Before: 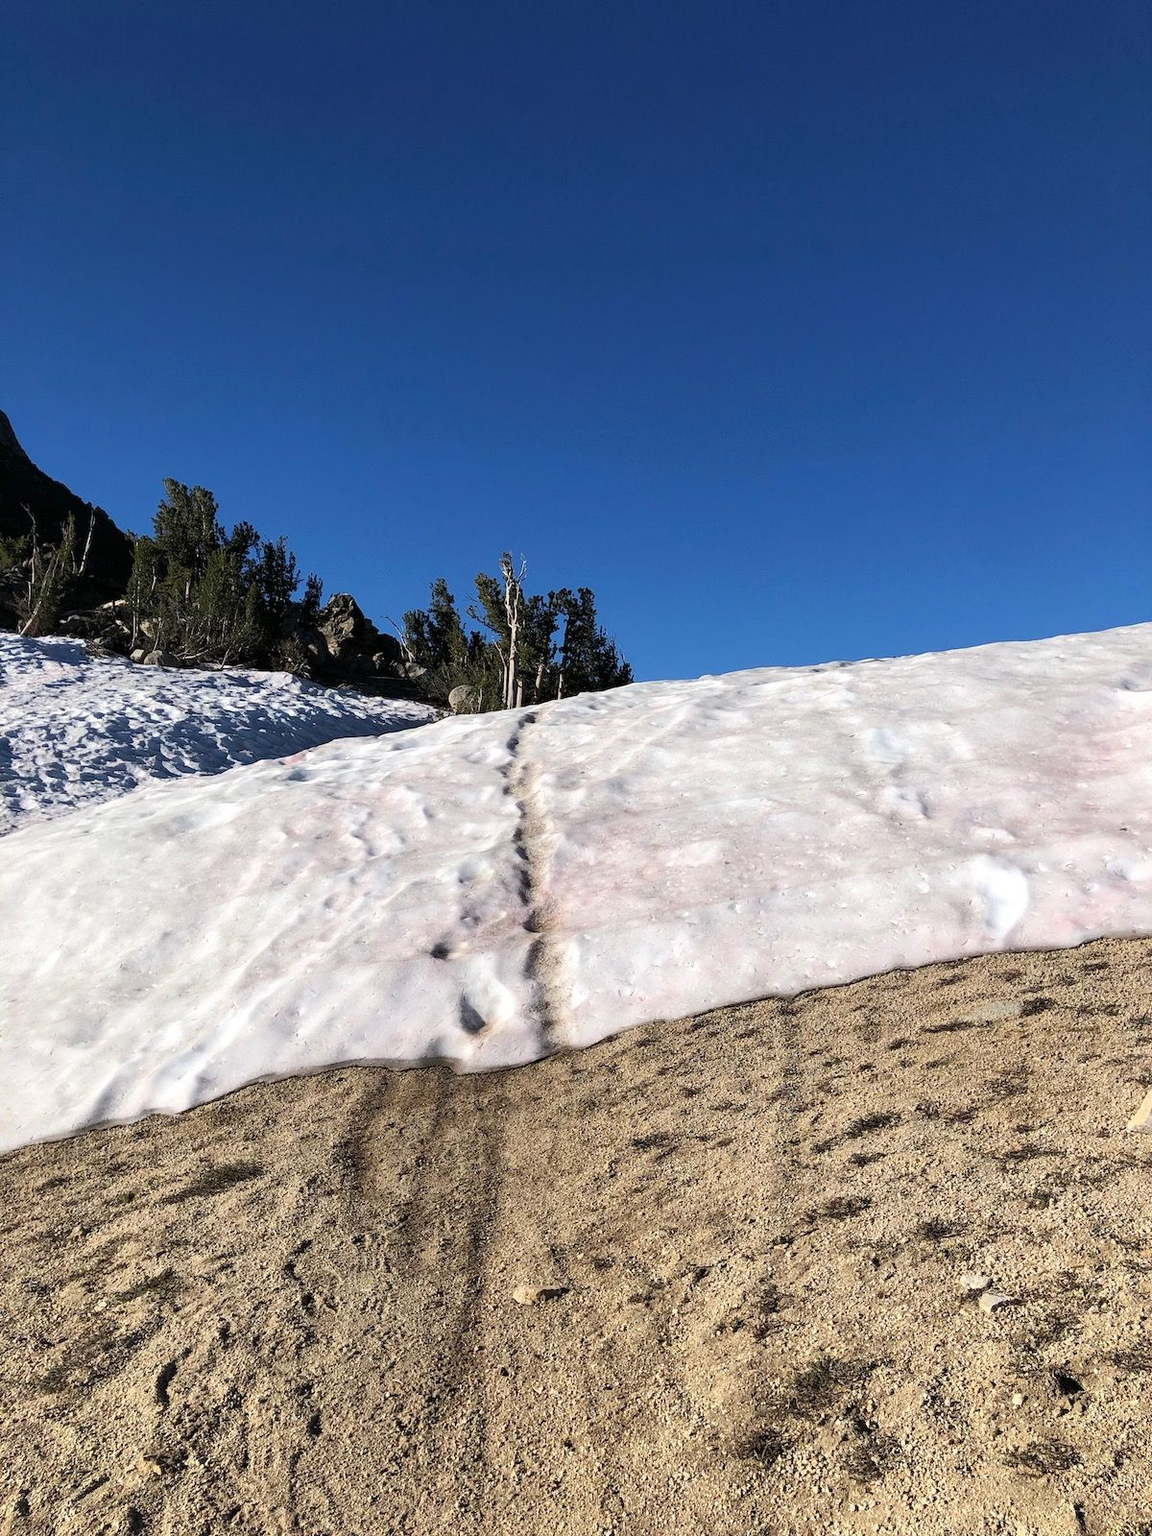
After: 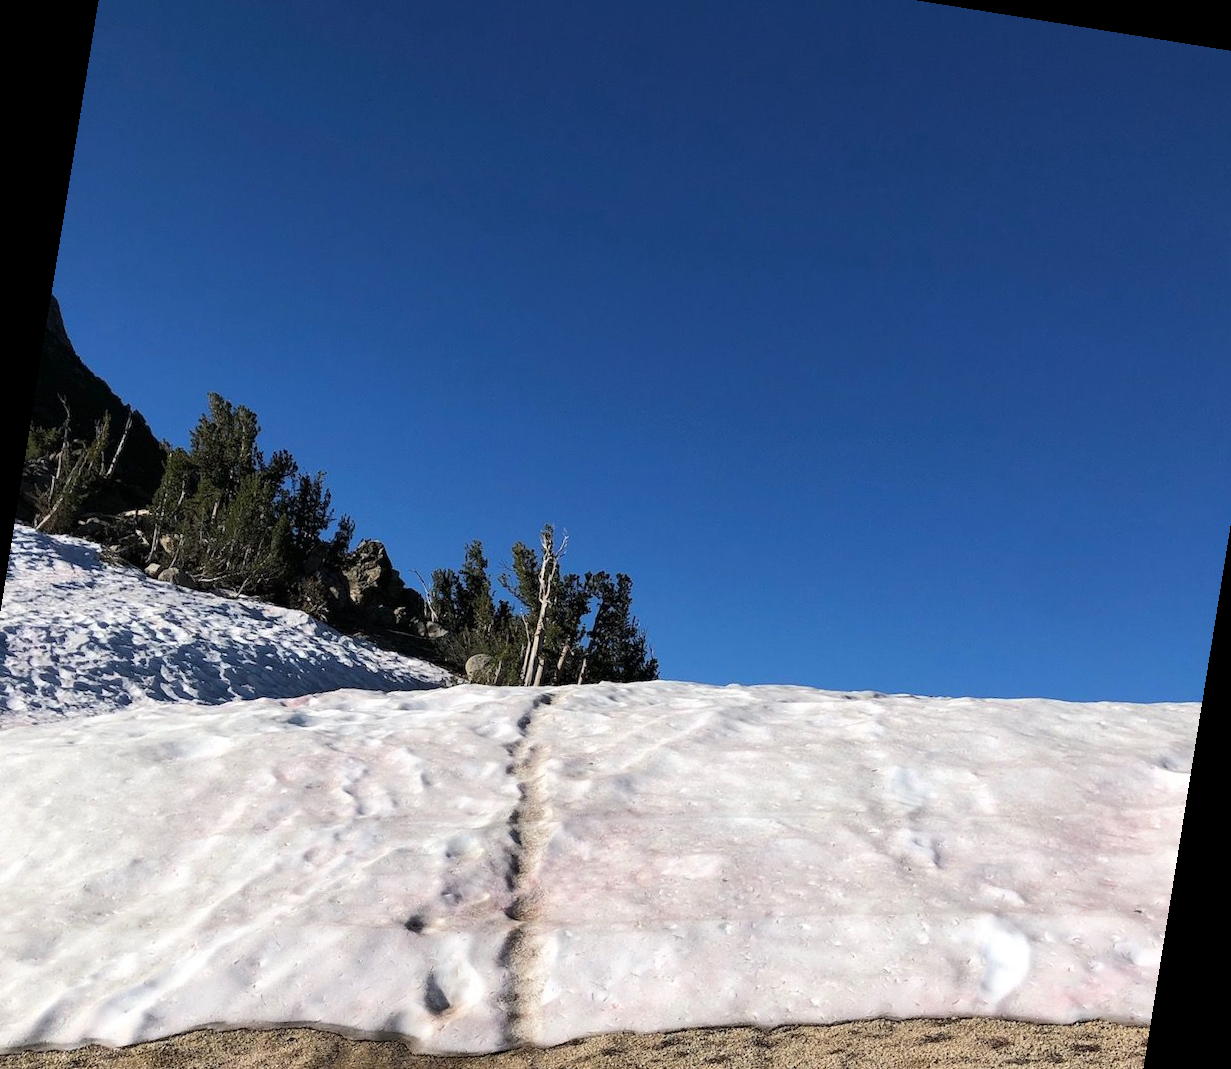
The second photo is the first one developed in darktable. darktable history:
rotate and perspective: rotation 9.12°, automatic cropping off
crop and rotate: left 9.345%, top 7.22%, right 4.982%, bottom 32.331%
